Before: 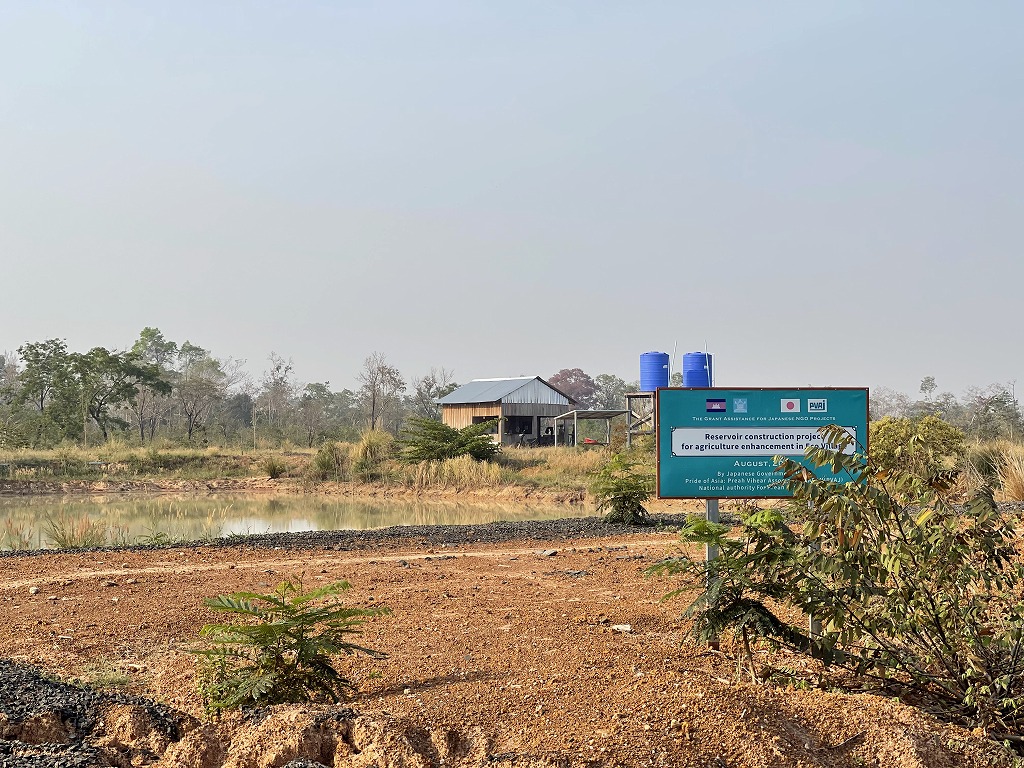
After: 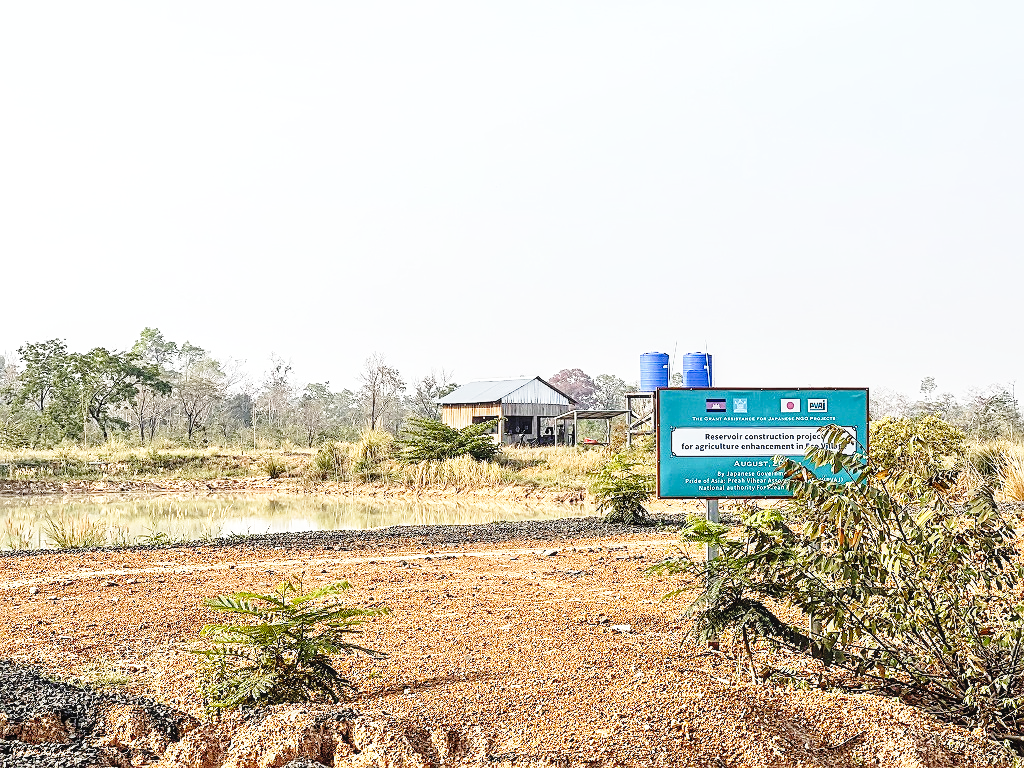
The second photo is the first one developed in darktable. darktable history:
local contrast: on, module defaults
sharpen: on, module defaults
base curve: curves: ch0 [(0, 0) (0.028, 0.03) (0.105, 0.232) (0.387, 0.748) (0.754, 0.968) (1, 1)], preserve colors none
exposure: exposure 0.379 EV, compensate highlight preservation false
